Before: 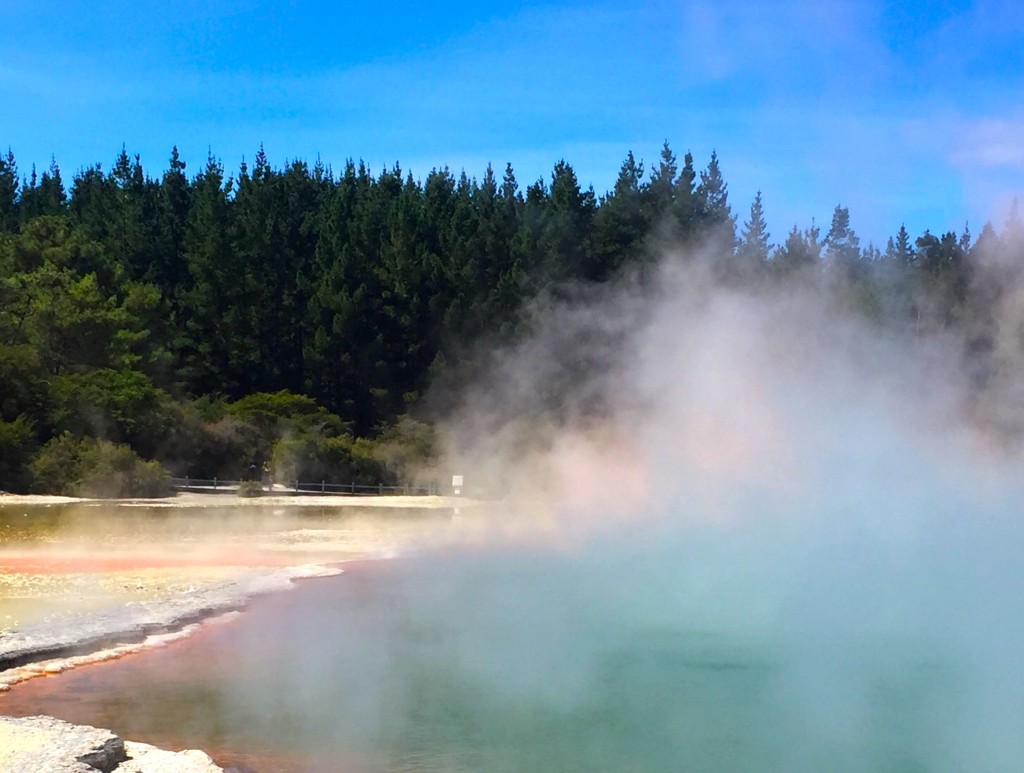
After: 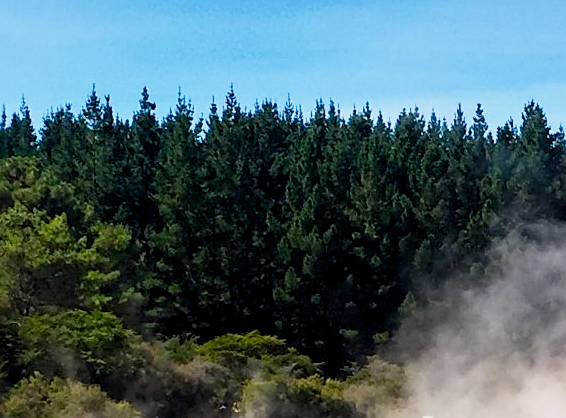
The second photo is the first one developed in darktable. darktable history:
filmic rgb: black relative exposure -7.65 EV, white relative exposure 4.56 EV, hardness 3.61, preserve chrominance no, color science v5 (2021)
tone equalizer: -8 EV 0.226 EV, -7 EV 0.435 EV, -6 EV 0.431 EV, -5 EV 0.282 EV, -3 EV -0.257 EV, -2 EV -0.435 EV, -1 EV -0.408 EV, +0 EV -0.267 EV, edges refinement/feathering 500, mask exposure compensation -1.57 EV, preserve details no
sharpen: on, module defaults
crop and rotate: left 3.026%, top 7.71%, right 41.635%, bottom 38.137%
local contrast: highlights 107%, shadows 97%, detail 119%, midtone range 0.2
contrast brightness saturation: contrast 0.239, brightness 0.087
exposure: black level correction 0.001, exposure 0.5 EV, compensate highlight preservation false
